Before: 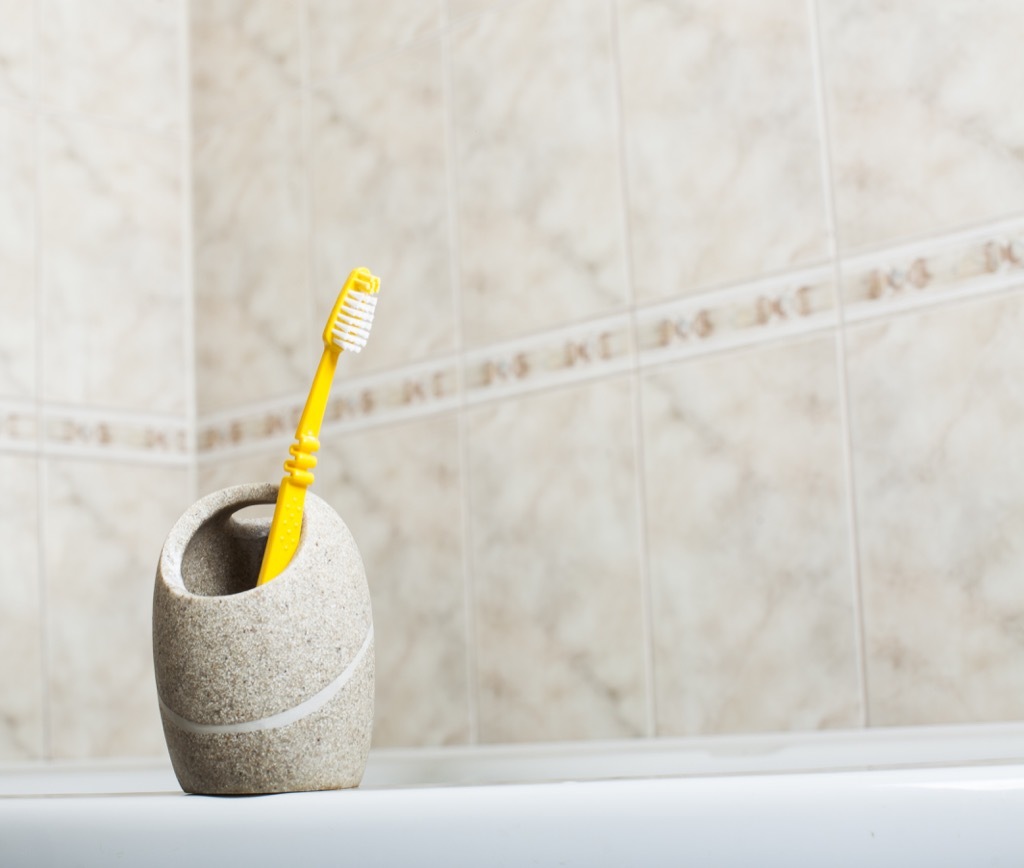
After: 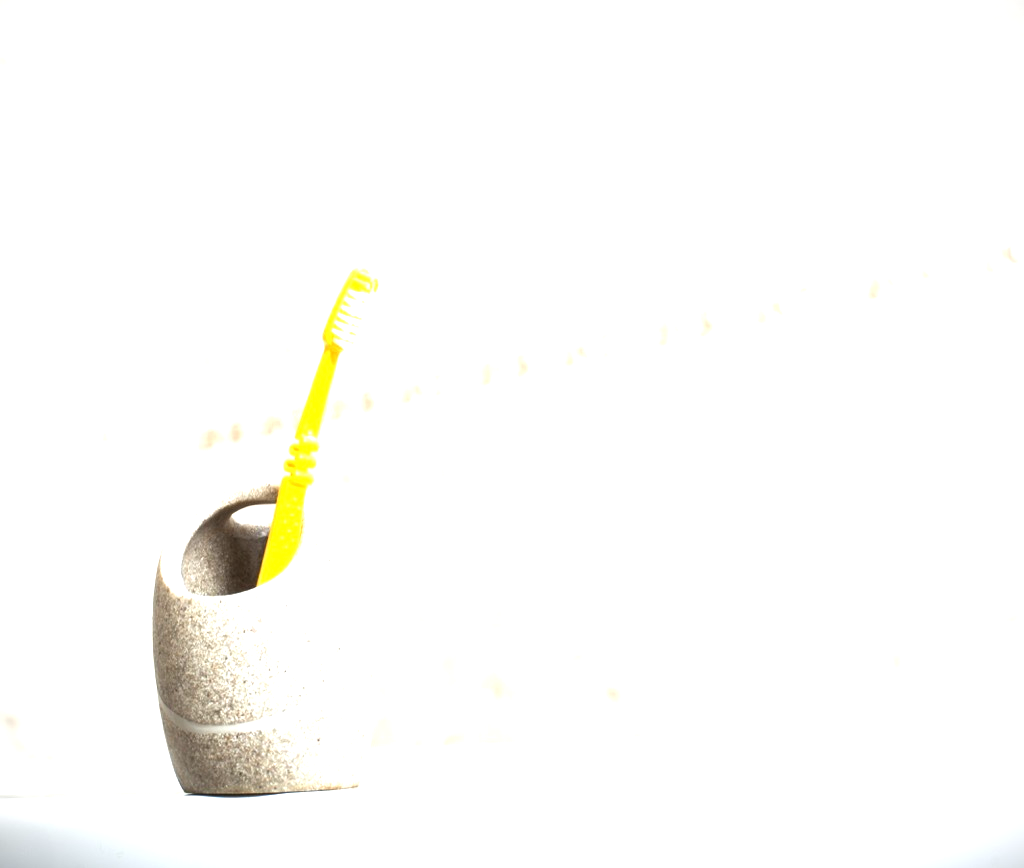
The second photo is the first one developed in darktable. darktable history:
exposure: black level correction 0, exposure 1.367 EV, compensate exposure bias true, compensate highlight preservation false
vignetting: fall-off start 99.43%, fall-off radius 65.27%, brightness -0.812, center (-0.015, 0), automatic ratio true
